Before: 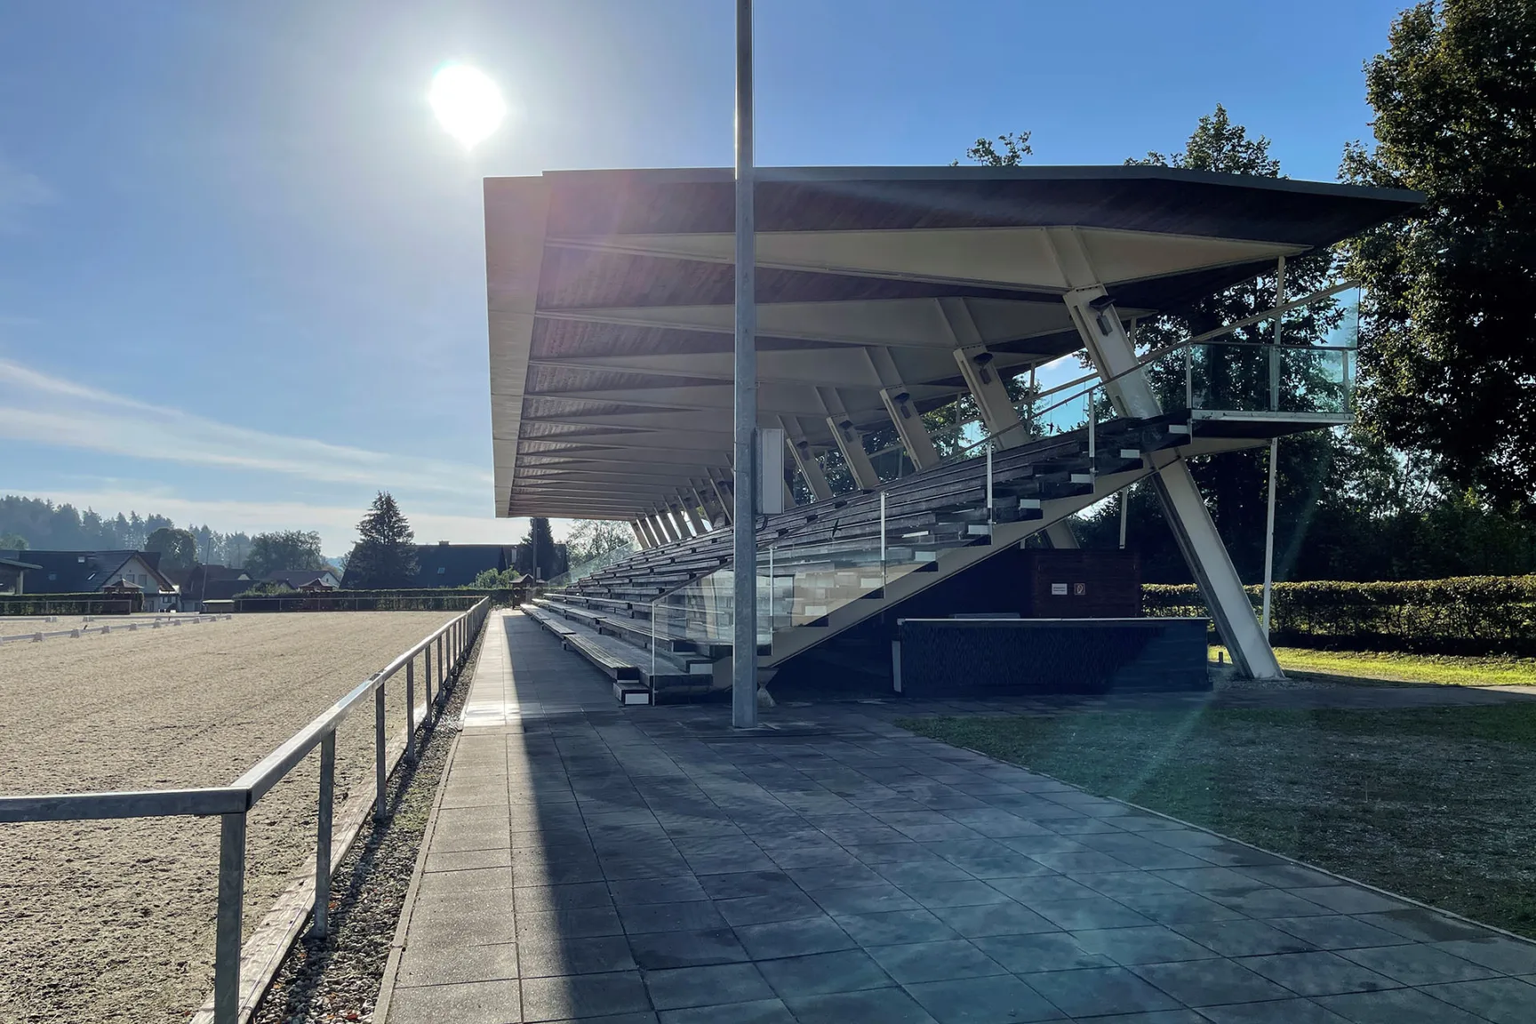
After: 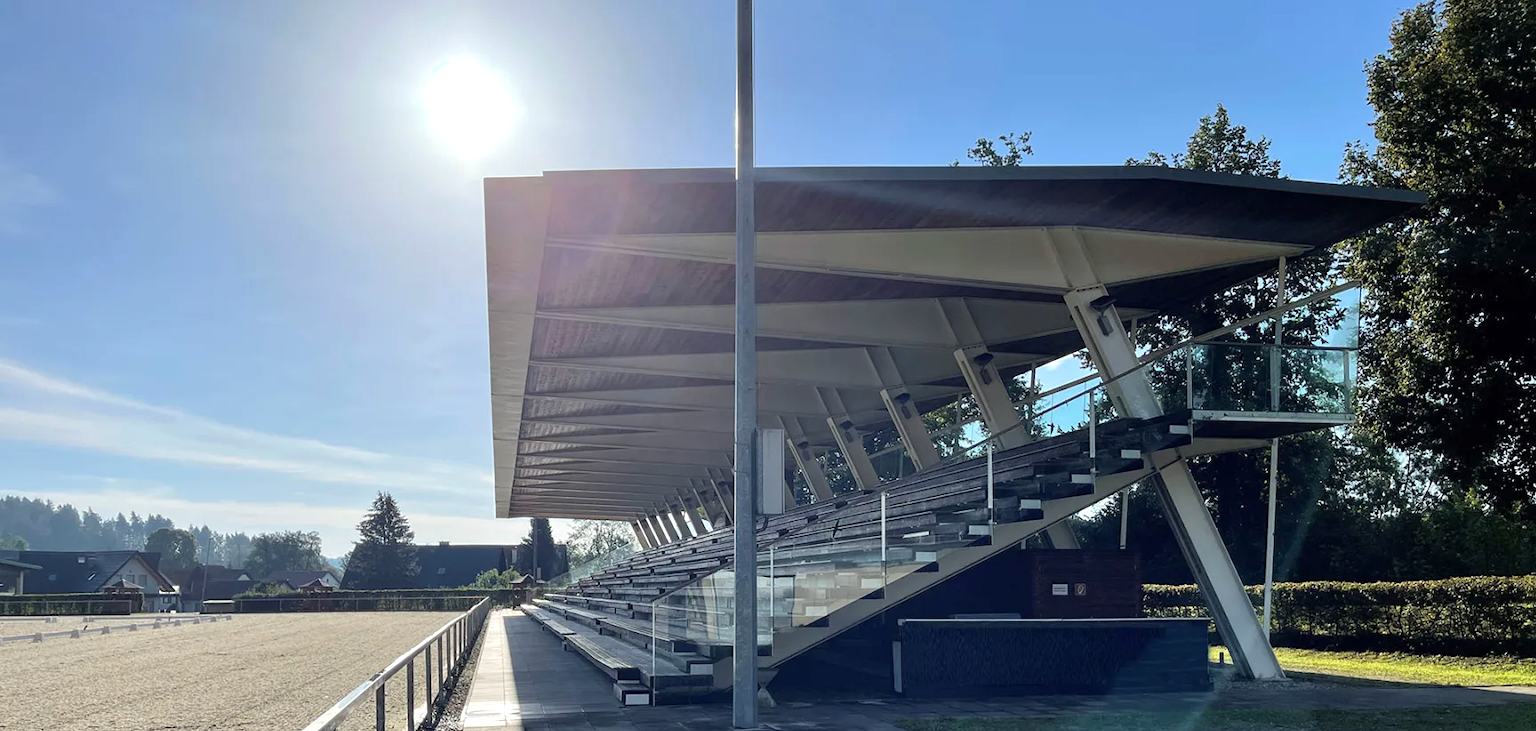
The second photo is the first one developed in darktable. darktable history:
crop: bottom 28.576%
exposure: exposure 0.3 EV, compensate highlight preservation false
